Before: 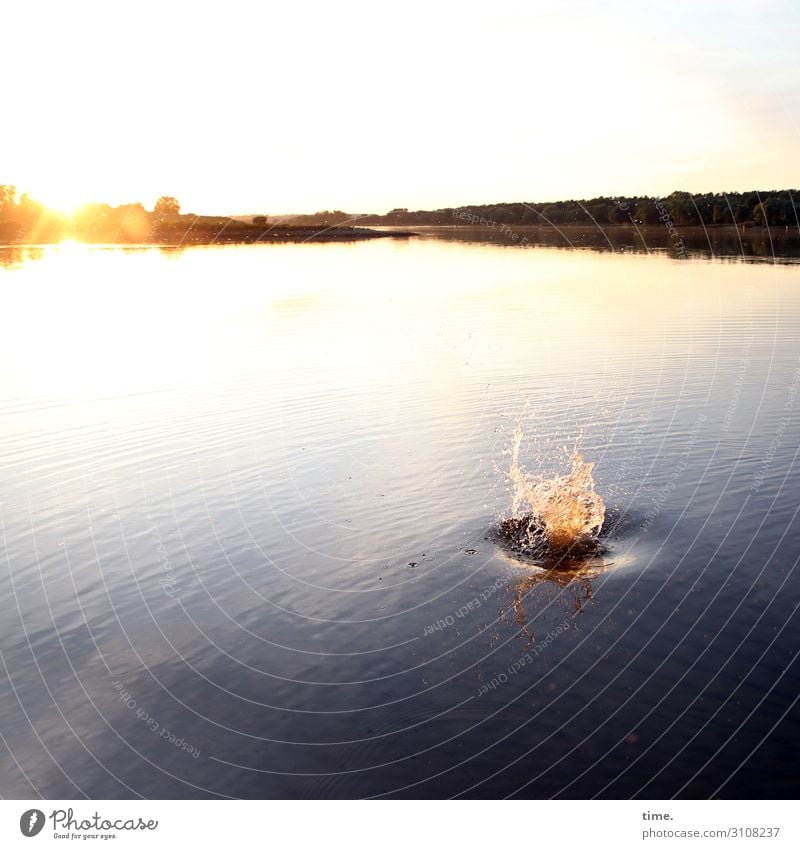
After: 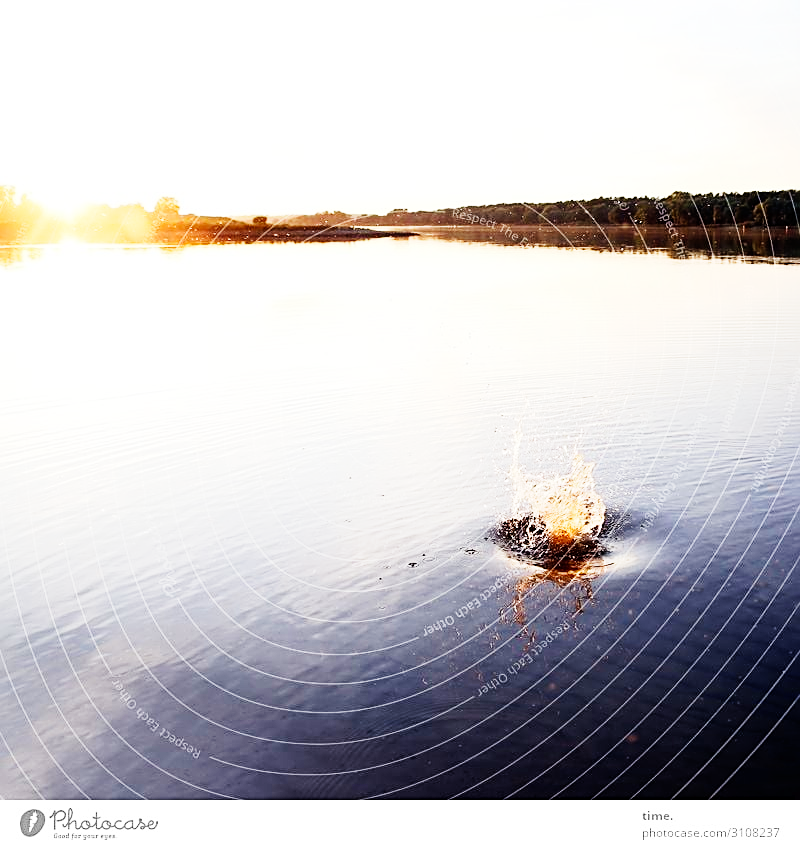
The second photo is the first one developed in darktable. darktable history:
base curve: curves: ch0 [(0, 0) (0, 0.001) (0.001, 0.001) (0.004, 0.002) (0.007, 0.004) (0.015, 0.013) (0.033, 0.045) (0.052, 0.096) (0.075, 0.17) (0.099, 0.241) (0.163, 0.42) (0.219, 0.55) (0.259, 0.616) (0.327, 0.722) (0.365, 0.765) (0.522, 0.873) (0.547, 0.881) (0.689, 0.919) (0.826, 0.952) (1, 1)], preserve colors none
sharpen: on, module defaults
